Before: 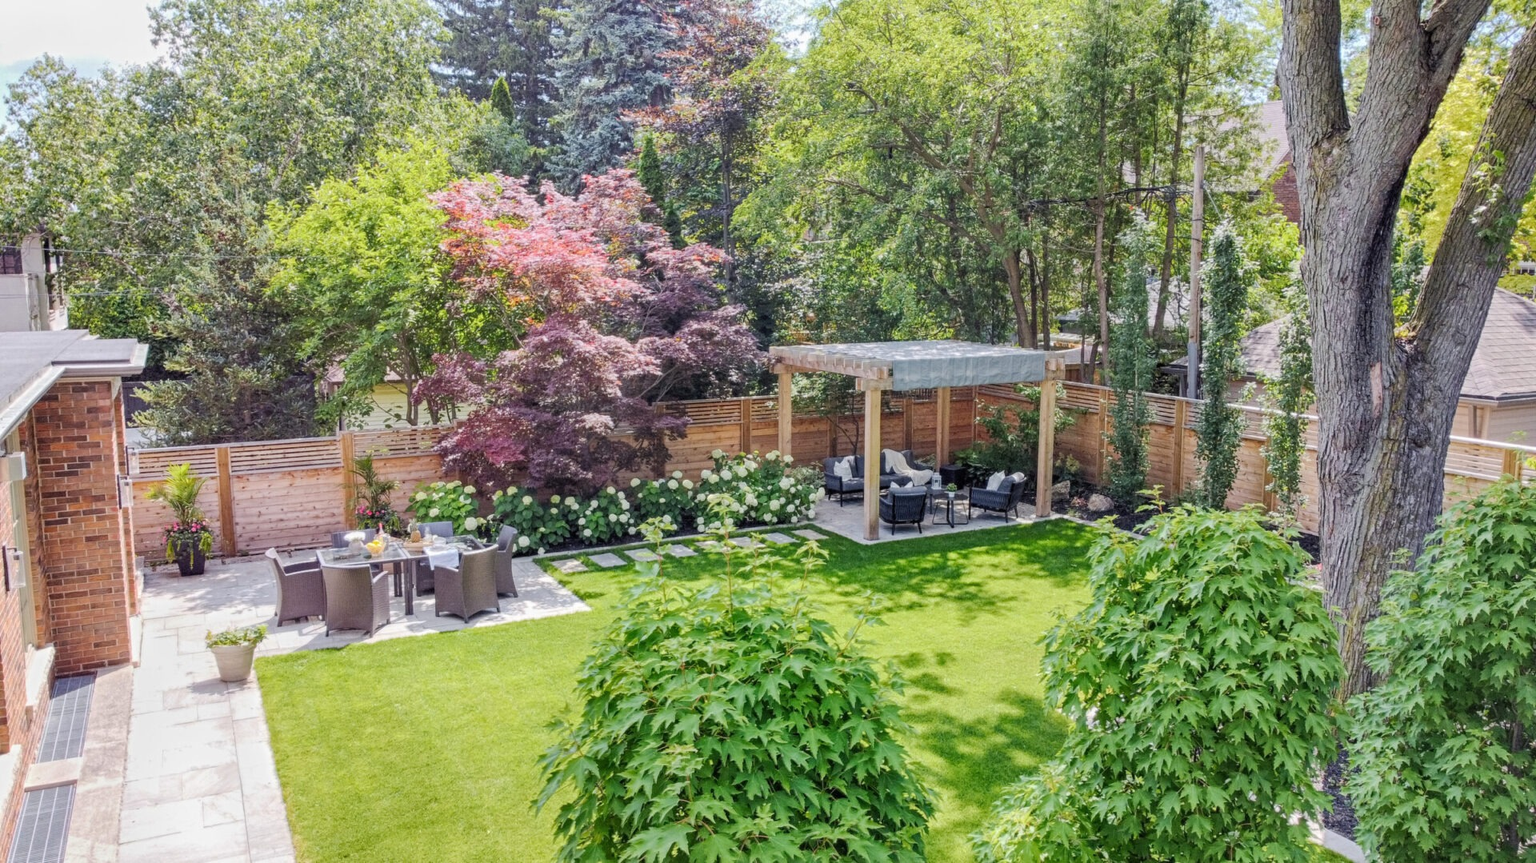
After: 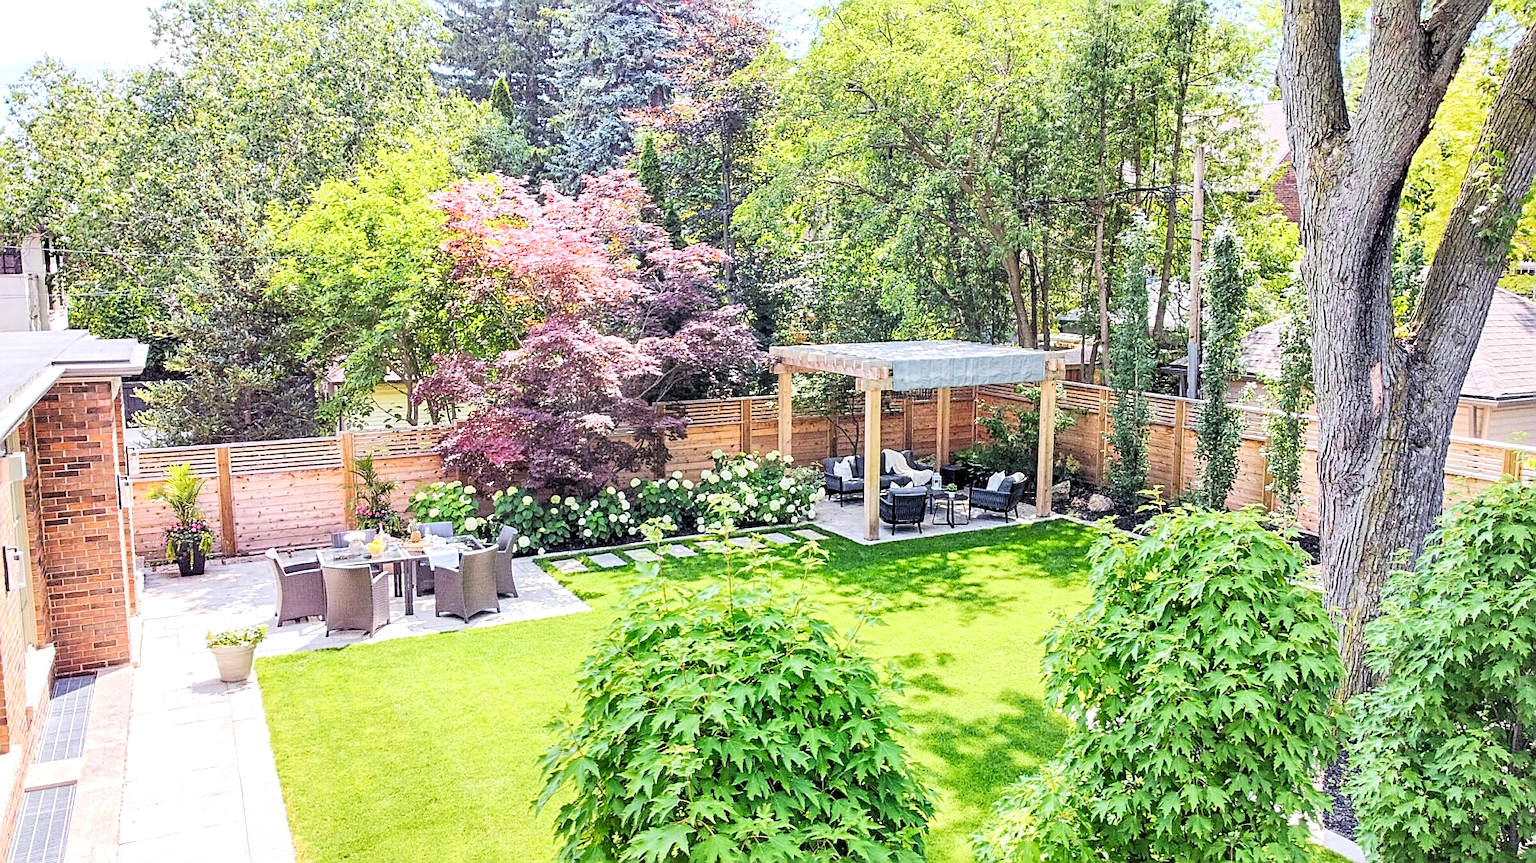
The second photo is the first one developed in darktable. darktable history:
tone curve: curves: ch0 [(0, 0) (0.004, 0.001) (0.133, 0.112) (0.325, 0.362) (0.832, 0.893) (1, 1)], color space Lab, linked channels, preserve colors none
exposure: black level correction 0.001, exposure 0.5 EV, compensate exposure bias true, compensate highlight preservation false
sharpen: radius 1.4, amount 1.25, threshold 0.7
